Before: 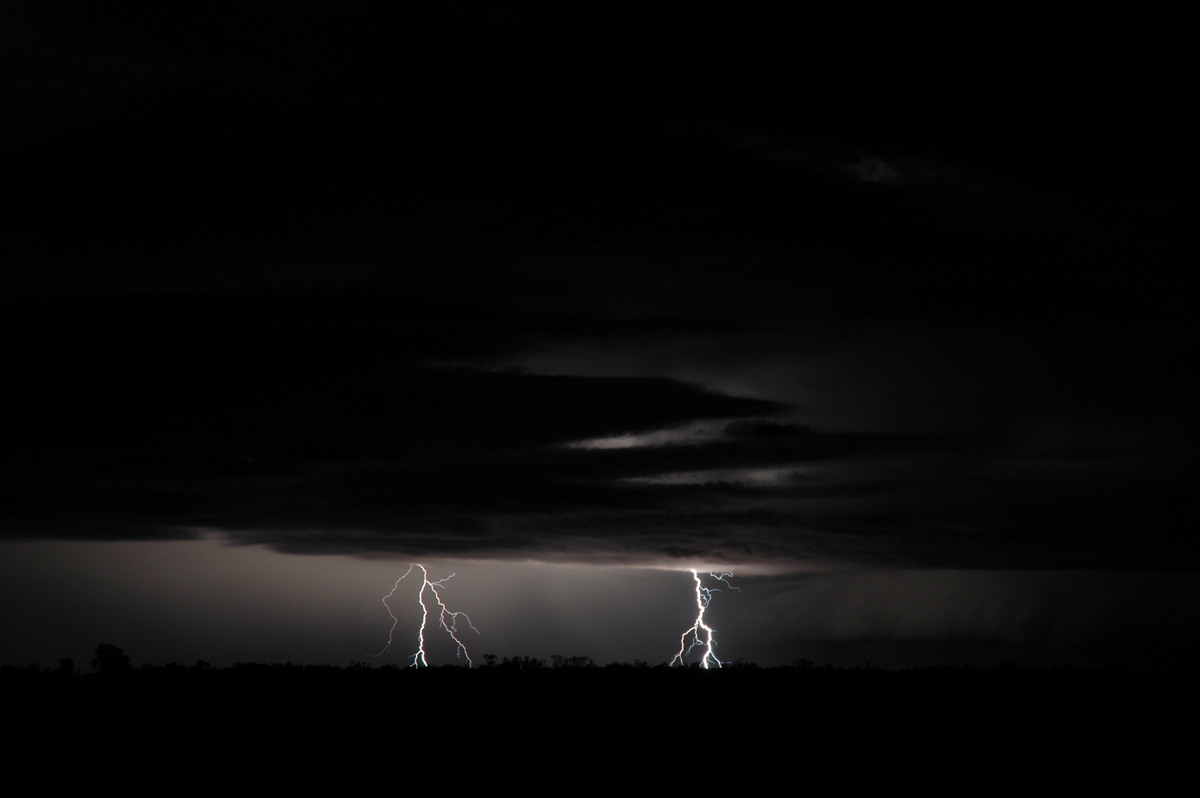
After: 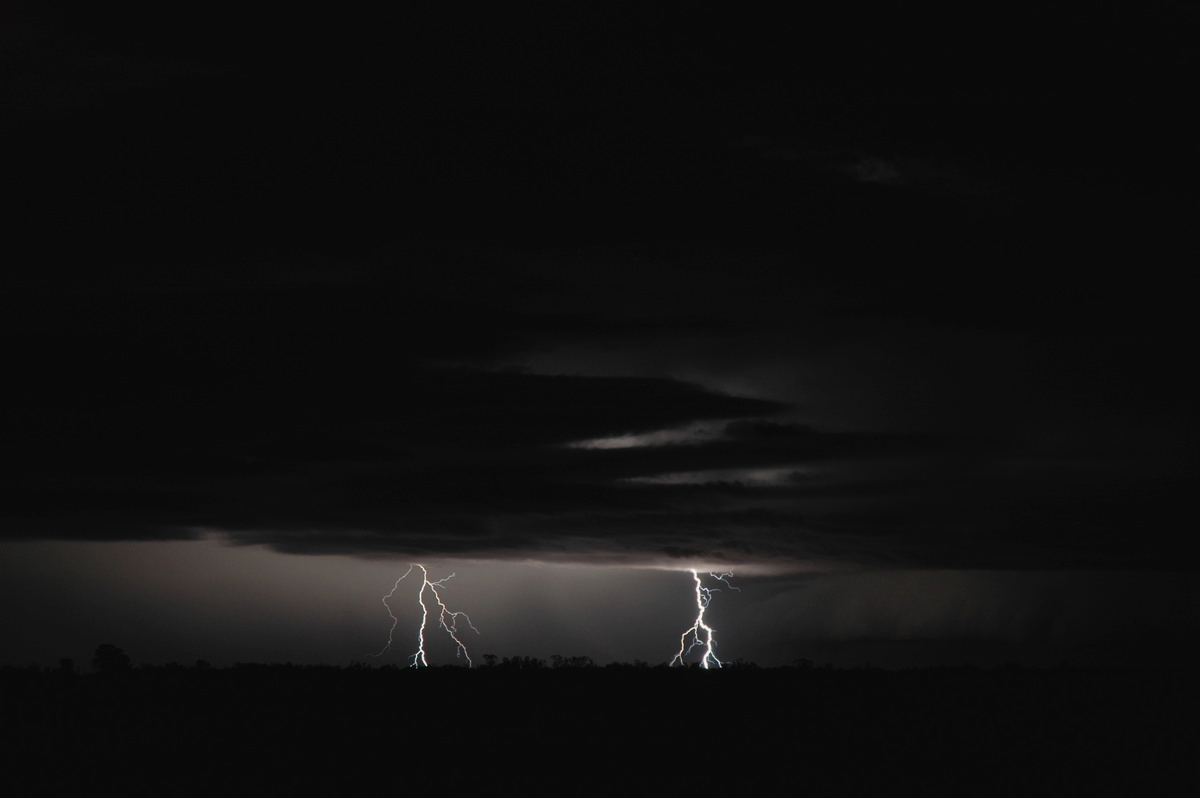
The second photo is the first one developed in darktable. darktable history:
contrast brightness saturation: contrast -0.065, brightness -0.043, saturation -0.113
